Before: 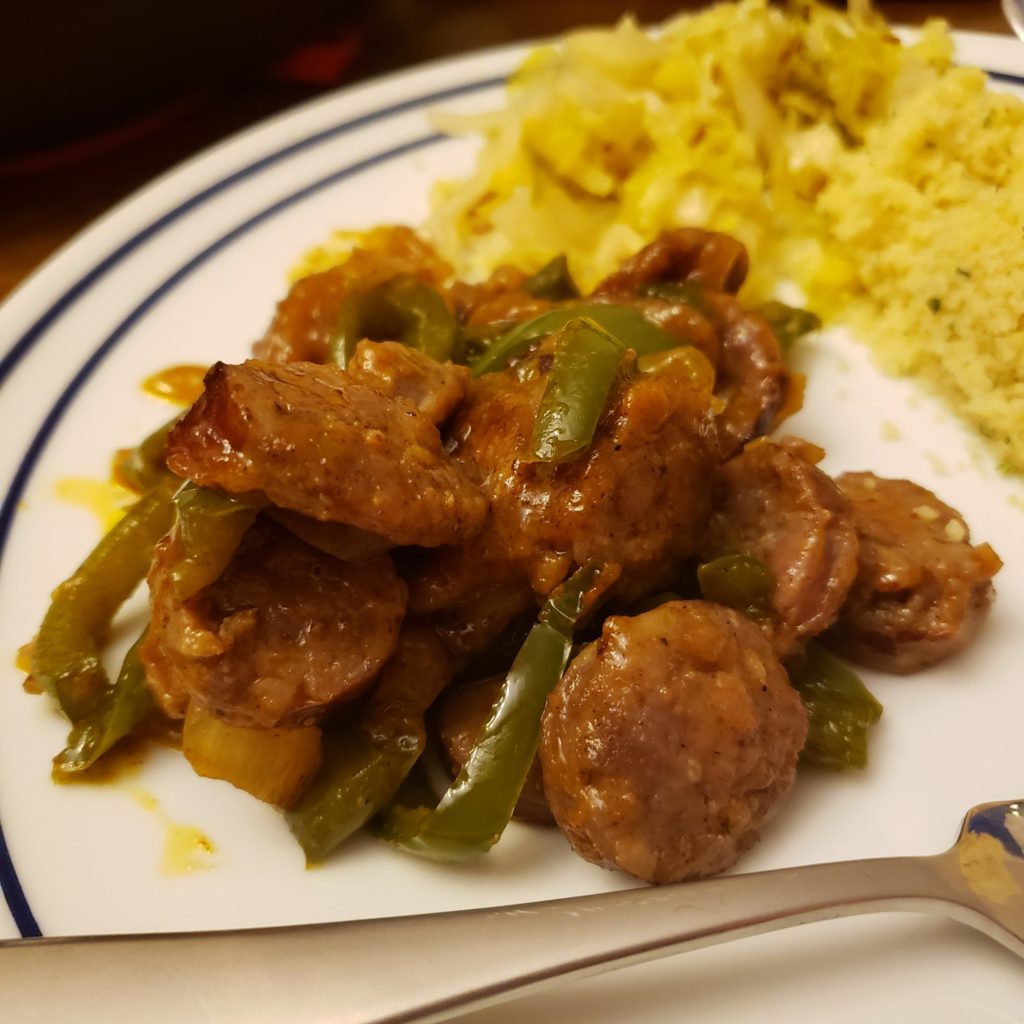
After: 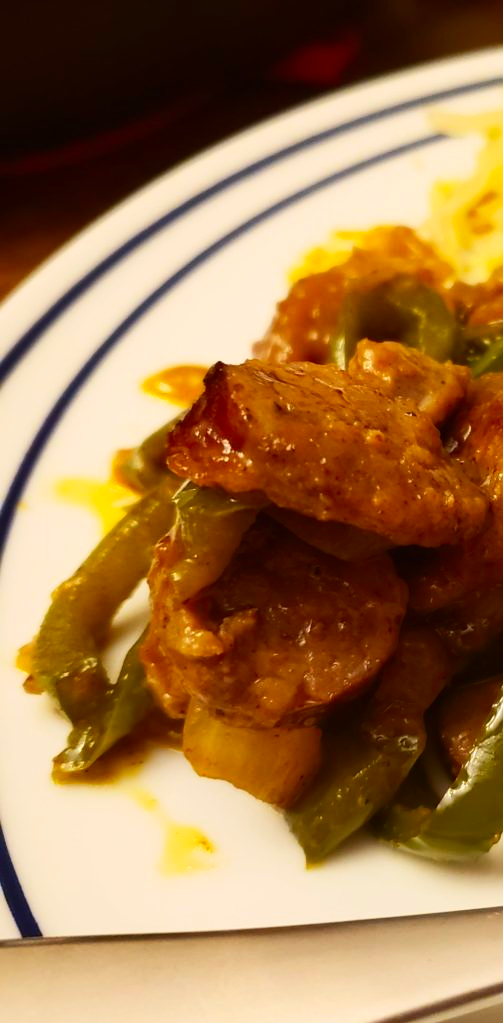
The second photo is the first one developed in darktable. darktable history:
crop and rotate: left 0%, top 0%, right 50.845%
contrast brightness saturation: contrast 0.23, brightness 0.1, saturation 0.29
